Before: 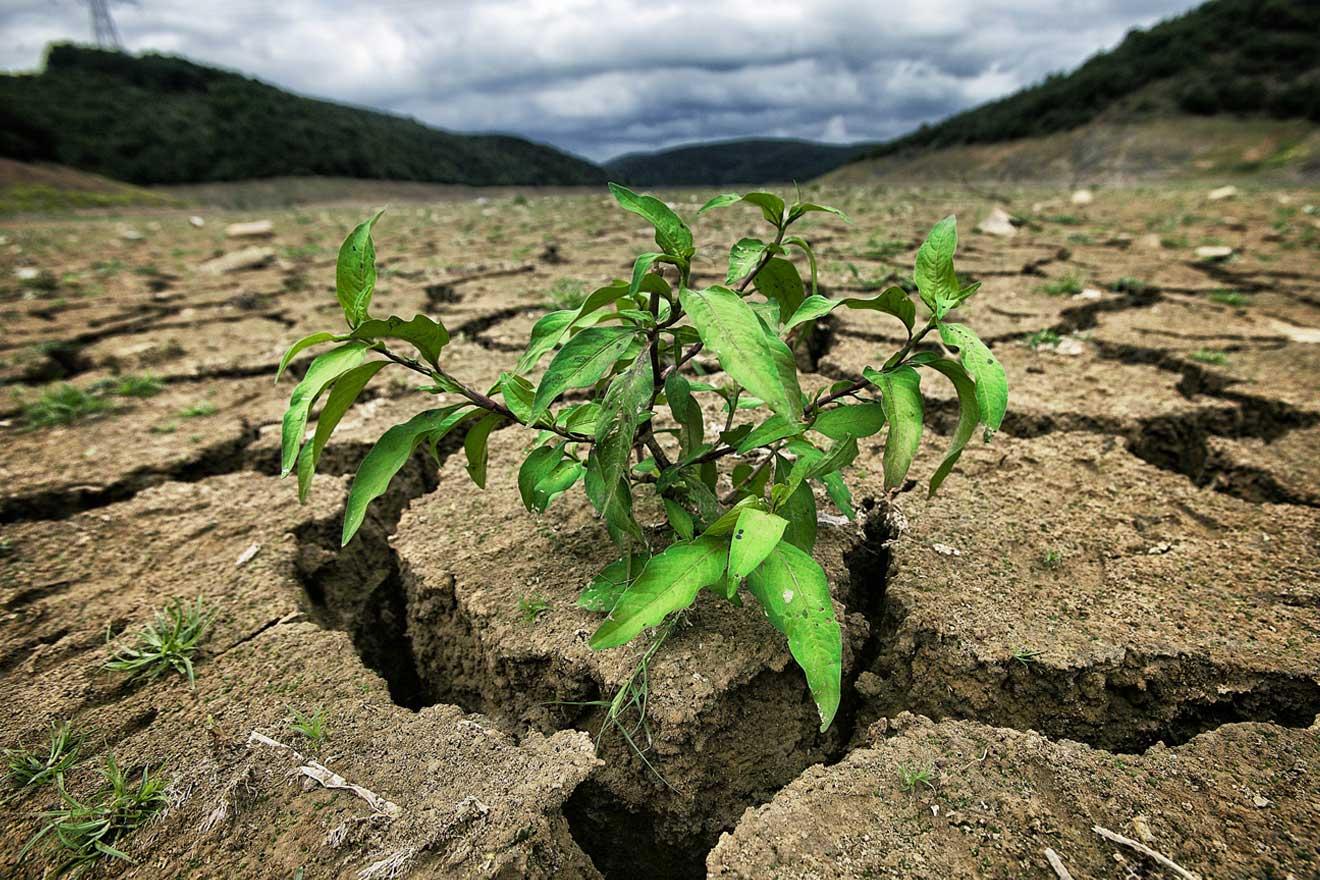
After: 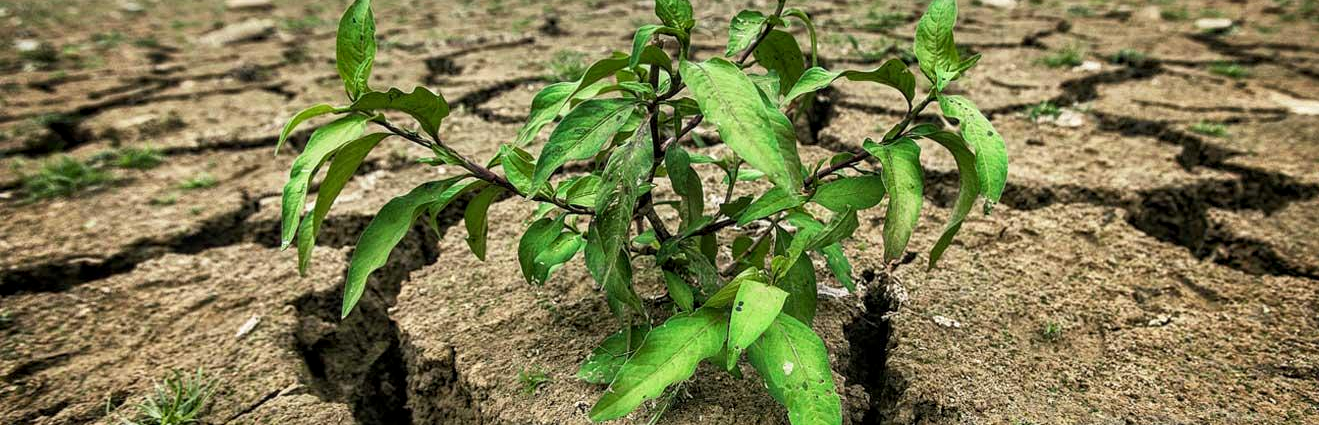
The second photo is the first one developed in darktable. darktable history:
crop and rotate: top 26.056%, bottom 25.543%
local contrast: on, module defaults
